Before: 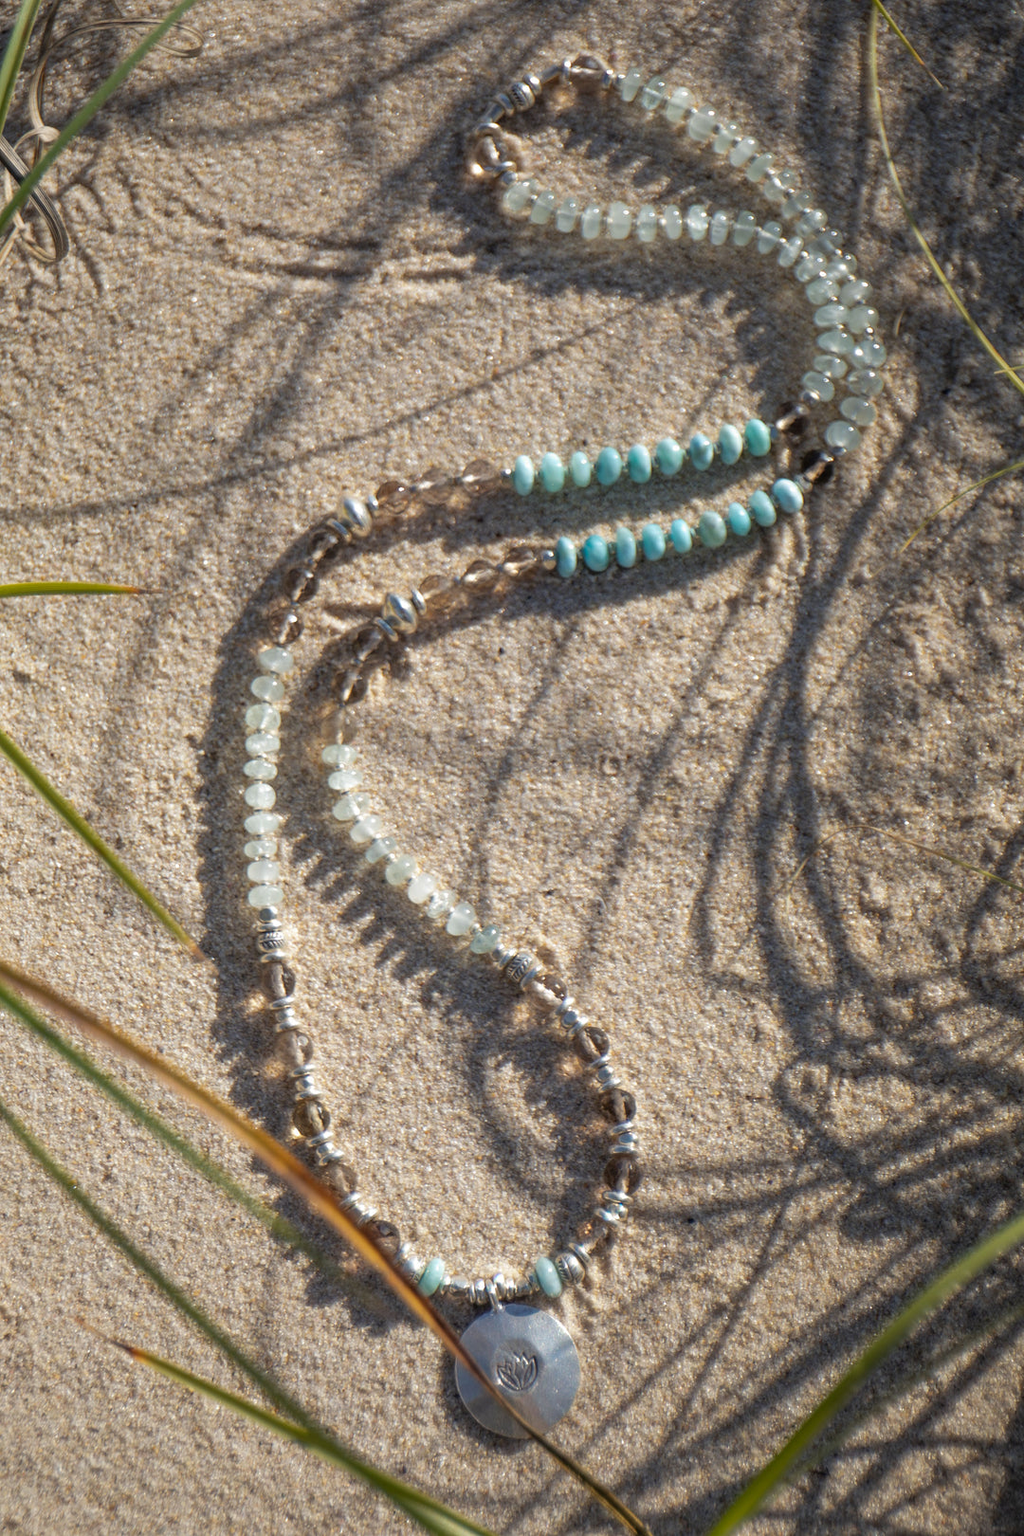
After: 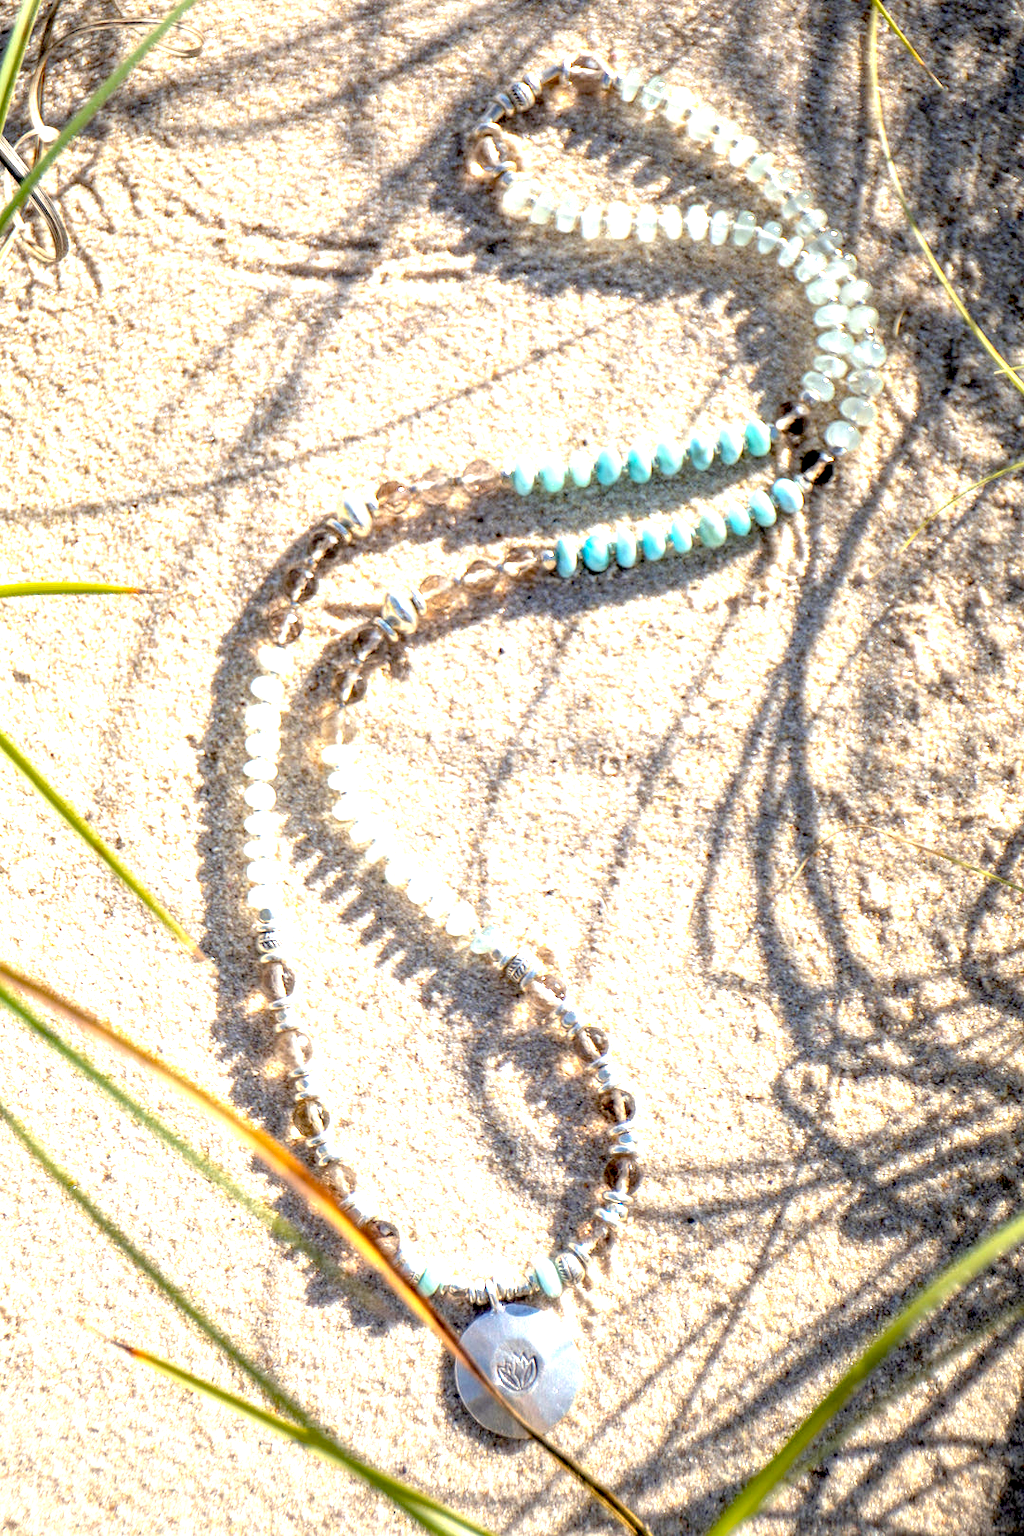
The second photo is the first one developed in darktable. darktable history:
exposure: black level correction 0.014, exposure 1.794 EV, compensate highlight preservation false
contrast equalizer: y [[0.5 ×6], [0.5 ×6], [0.5, 0.5, 0.501, 0.545, 0.707, 0.863], [0 ×6], [0 ×6]], mix -0.201
